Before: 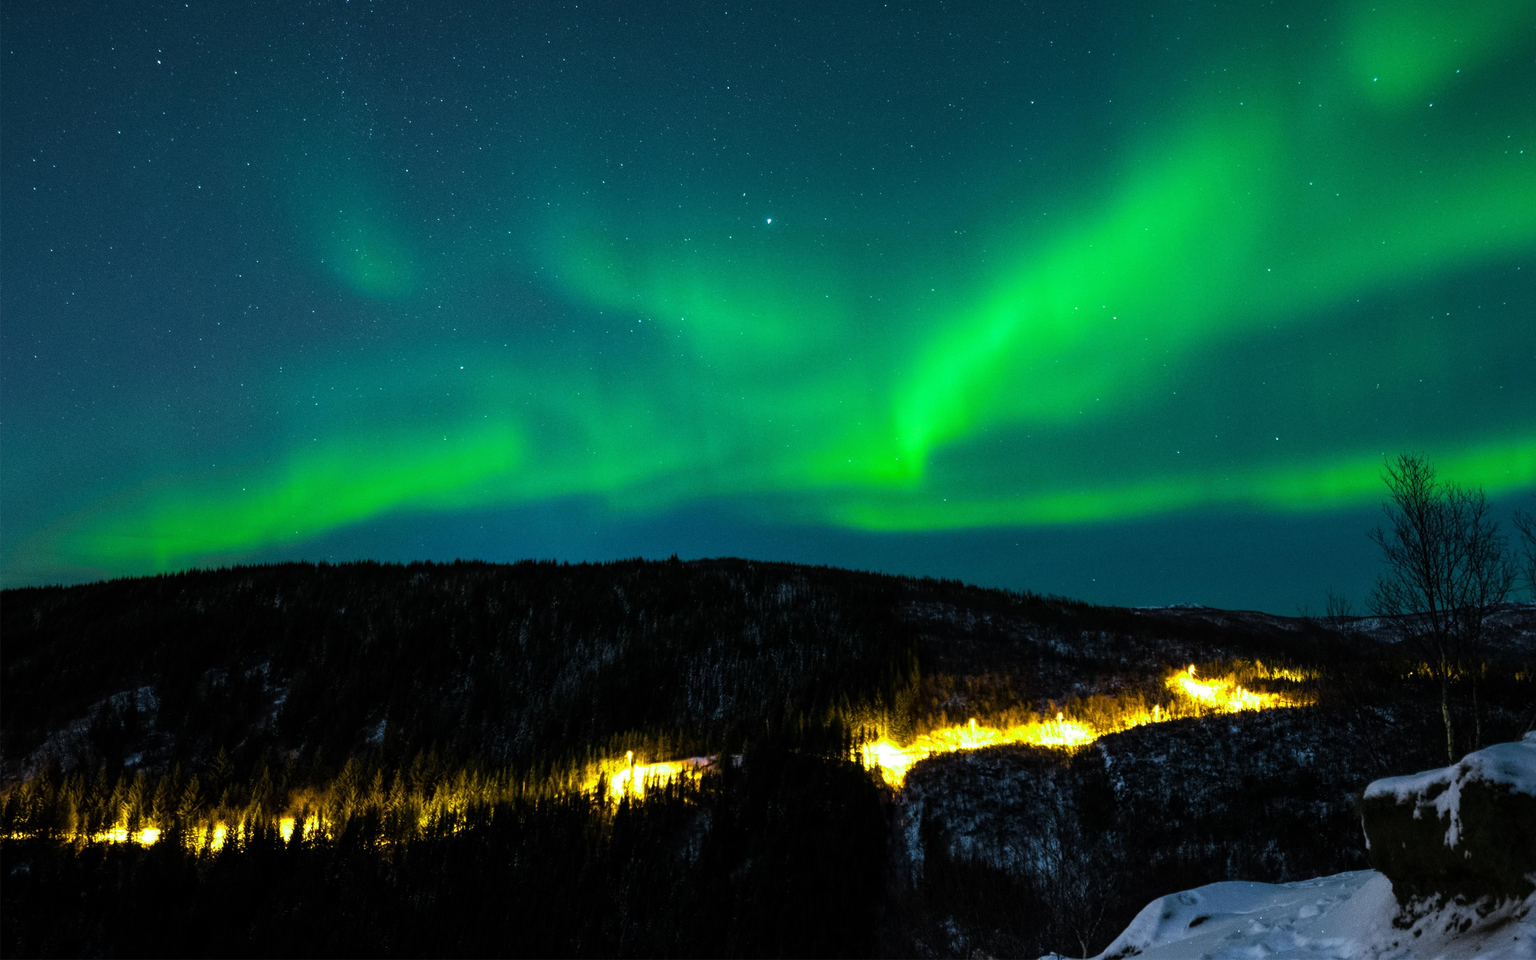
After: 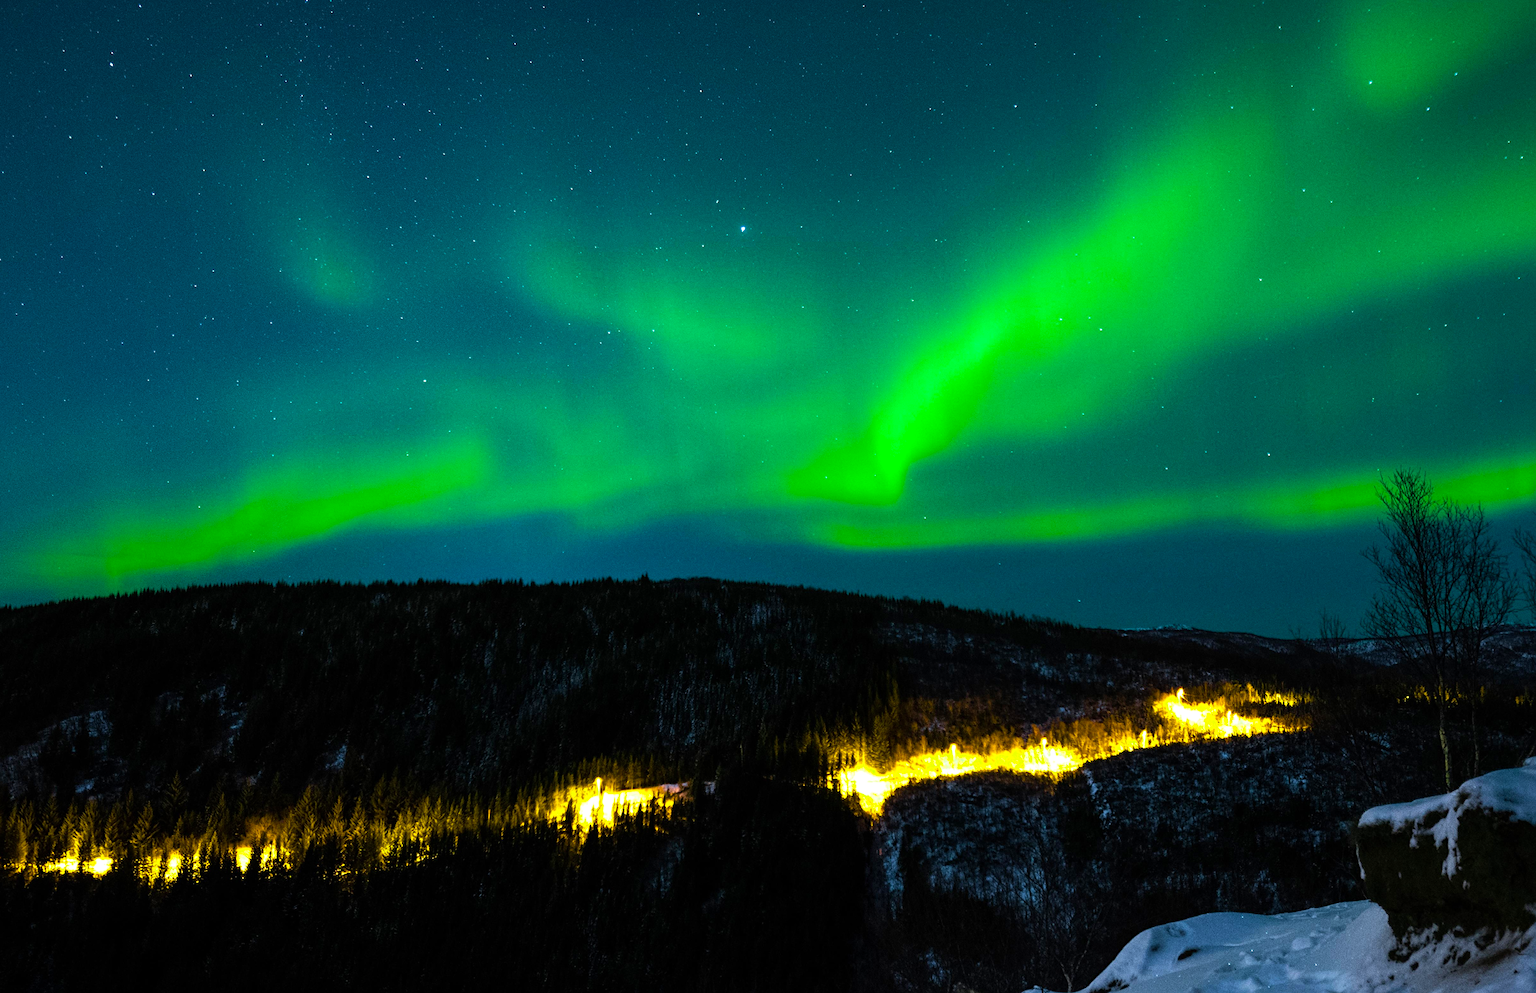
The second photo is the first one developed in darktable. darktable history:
sharpen: amount 0.218
velvia: on, module defaults
crop and rotate: left 3.387%
color balance rgb: power › hue 72.73°, highlights gain › luminance 14.465%, perceptual saturation grading › global saturation 19.27%
